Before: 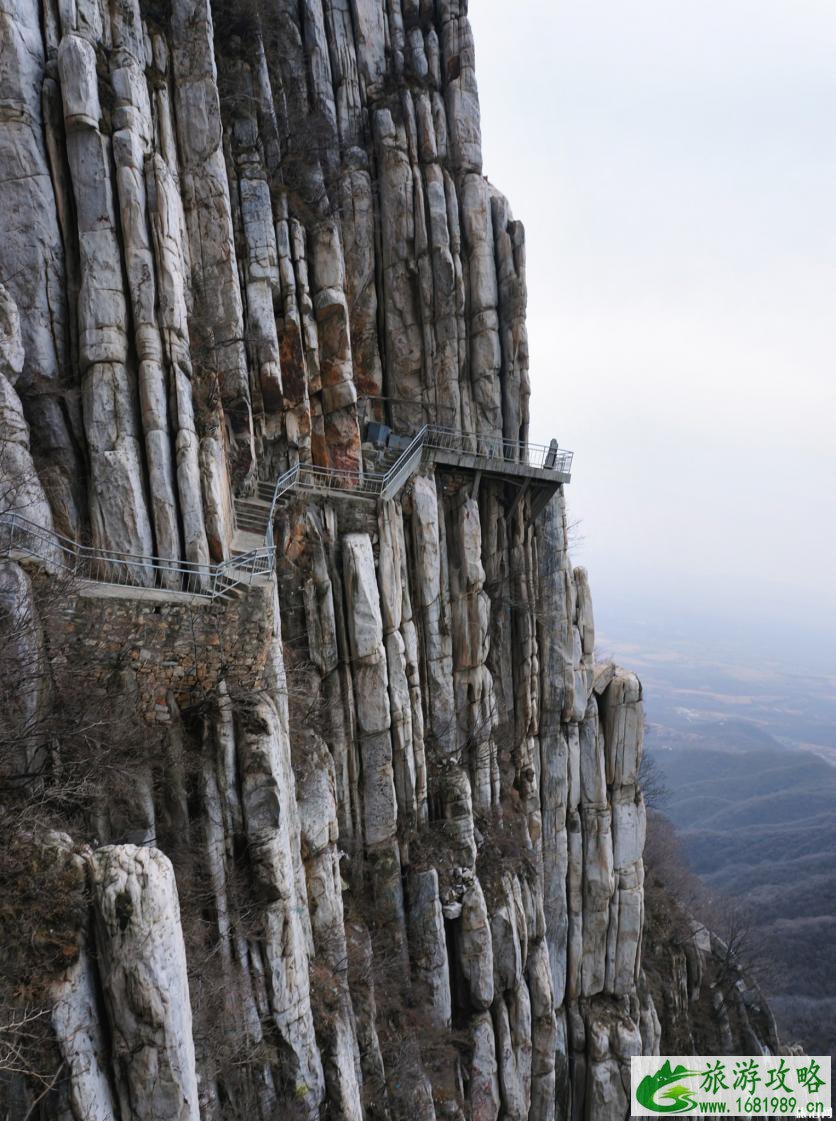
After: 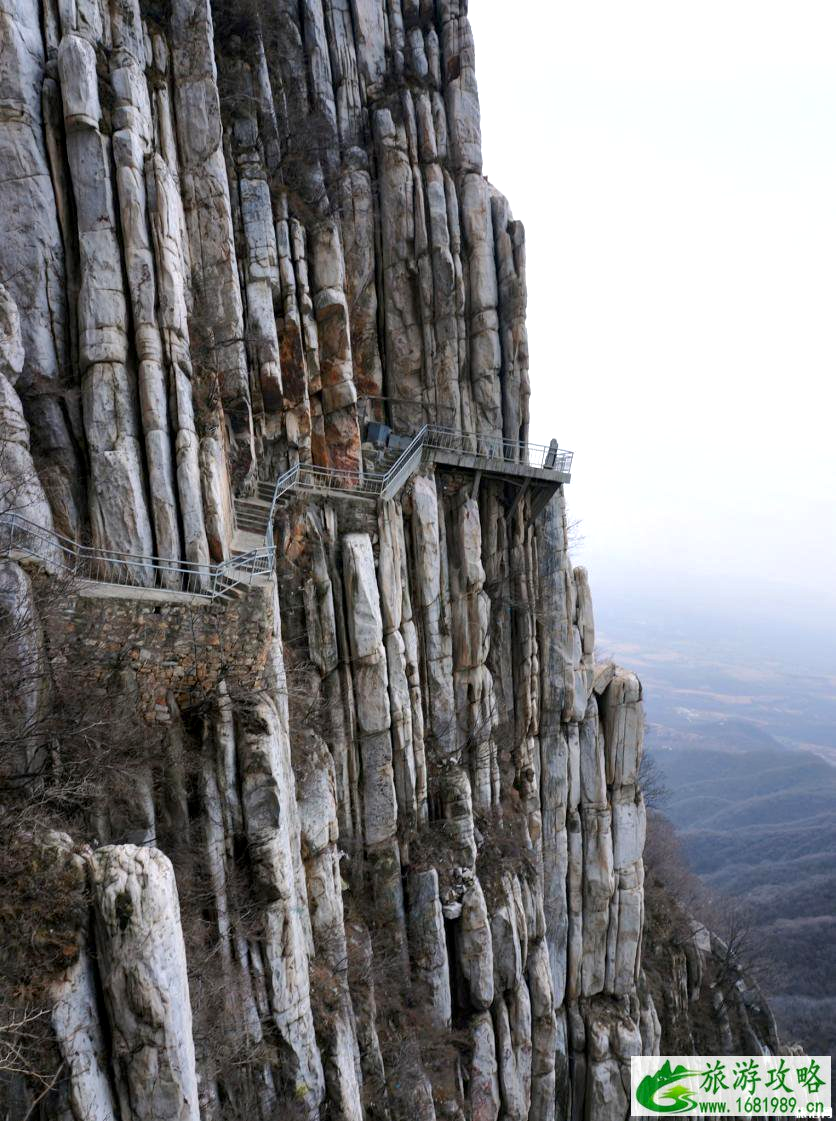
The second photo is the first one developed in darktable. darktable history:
shadows and highlights: shadows -20.01, white point adjustment -2.06, highlights -35.08
exposure: black level correction 0.004, exposure 0.391 EV, compensate highlight preservation false
